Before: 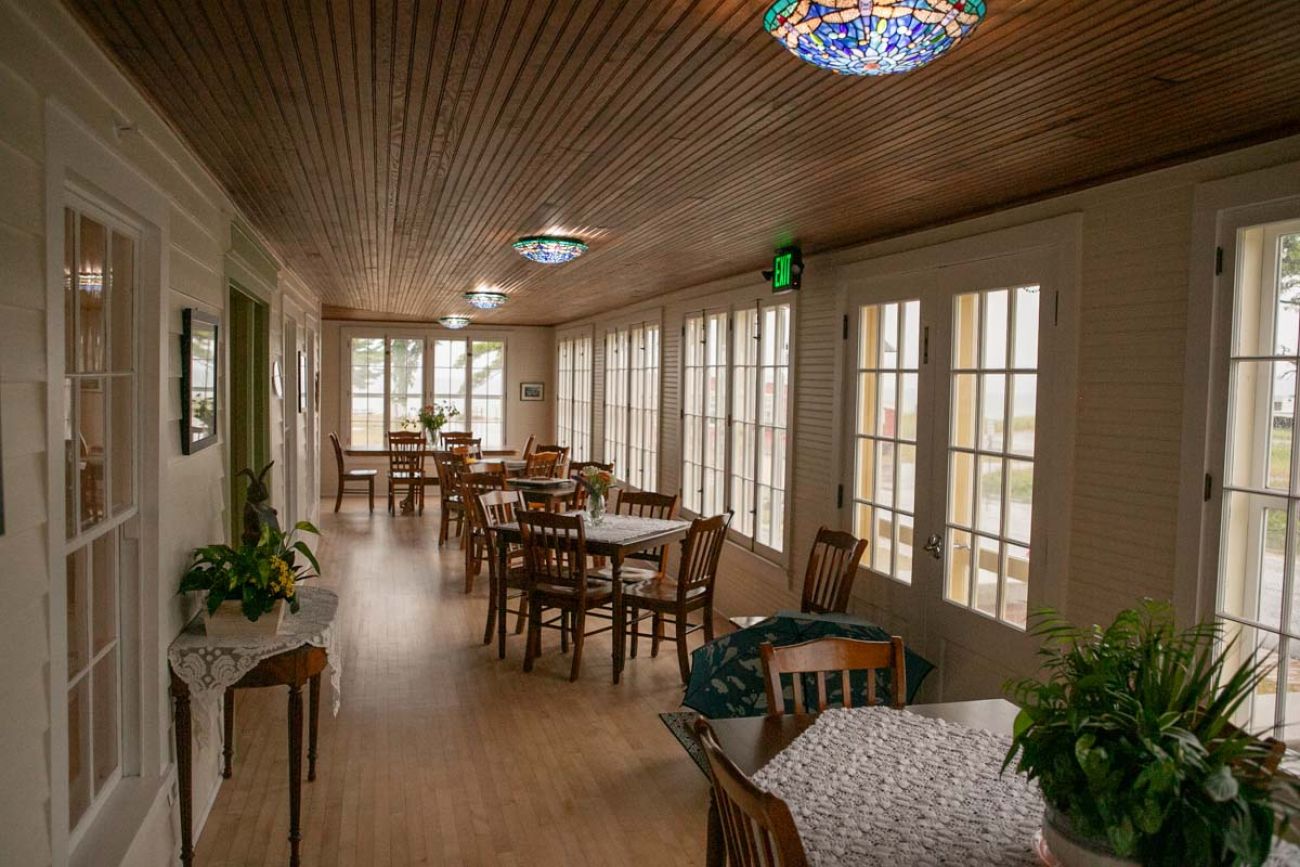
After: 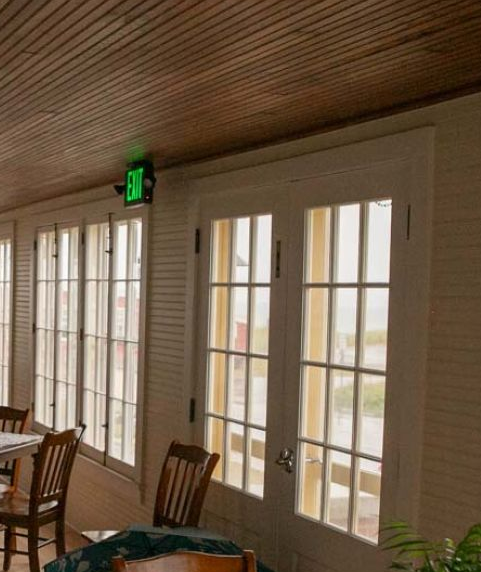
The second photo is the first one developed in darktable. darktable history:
crop and rotate: left 49.907%, top 10.083%, right 13.07%, bottom 23.939%
